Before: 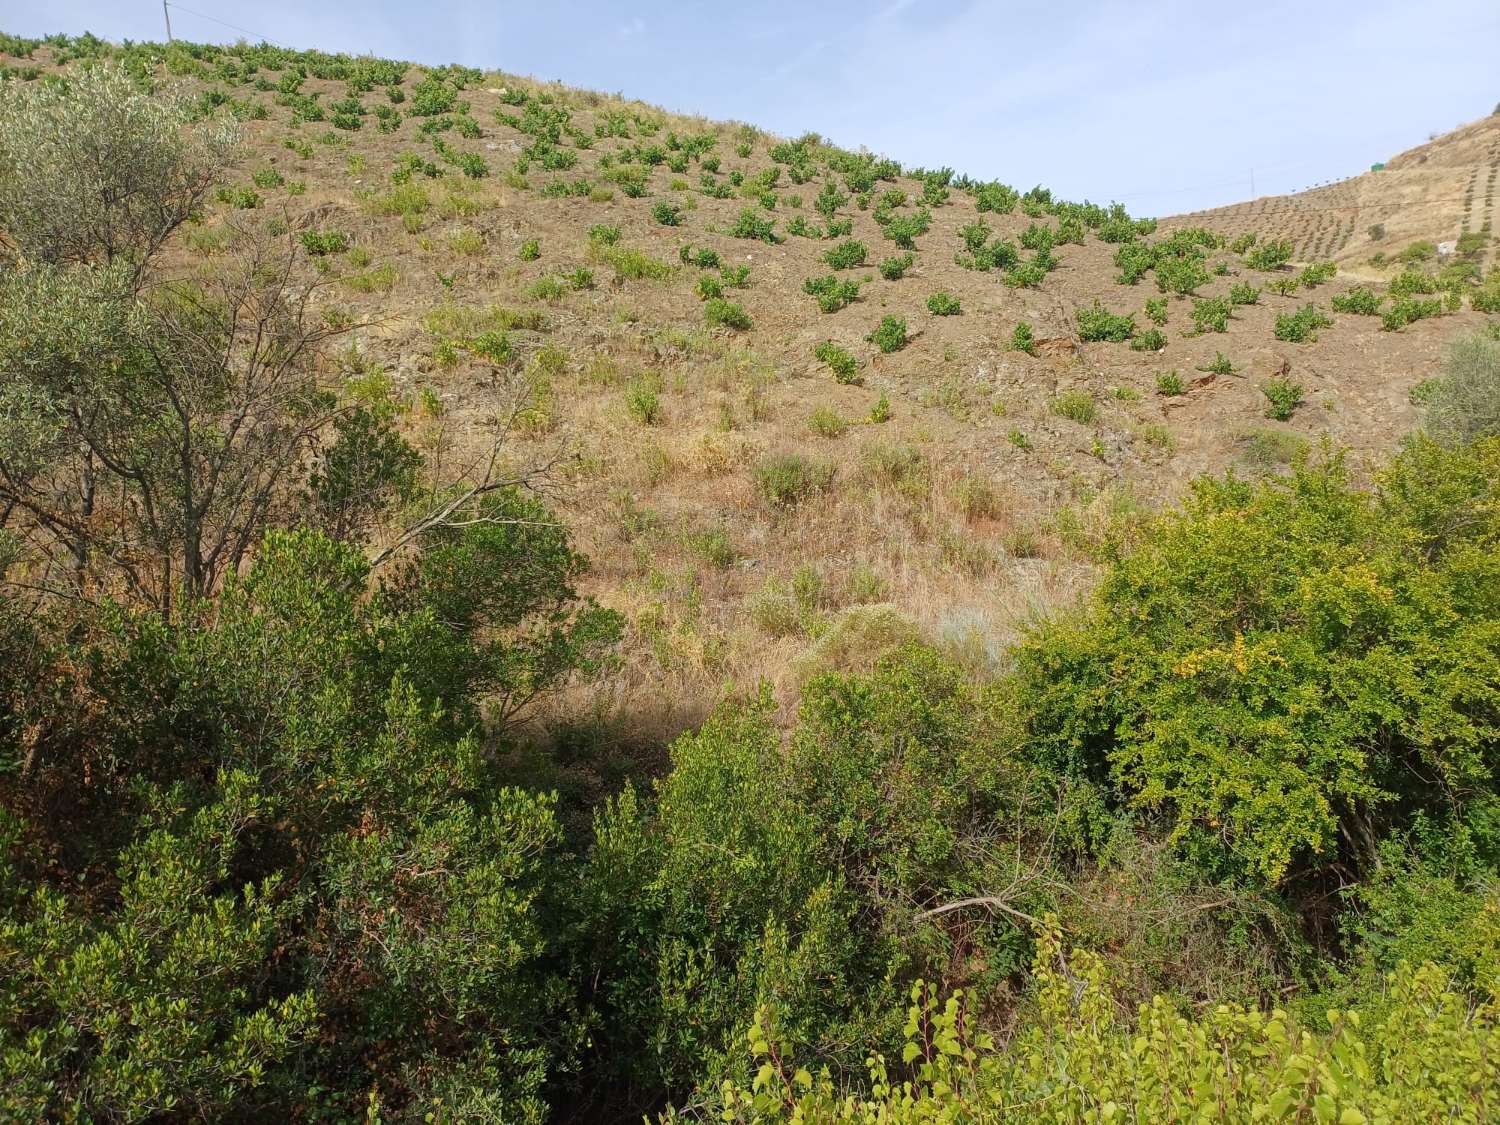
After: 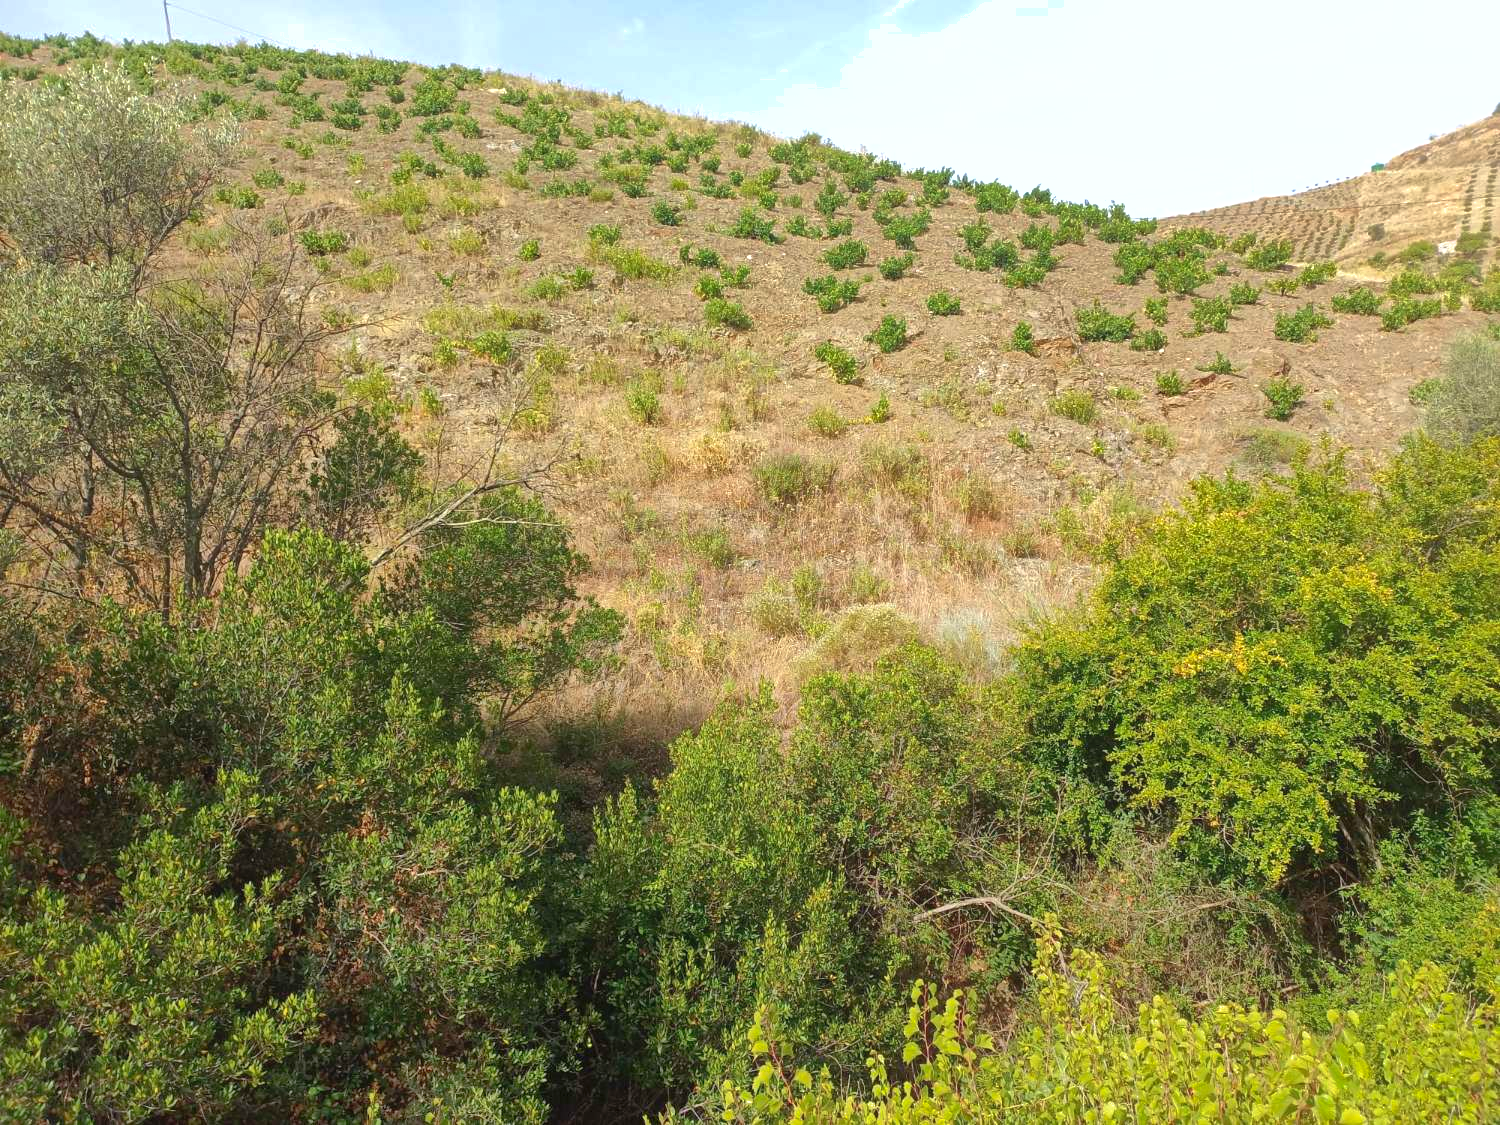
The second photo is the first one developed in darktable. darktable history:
shadows and highlights: on, module defaults
exposure: exposure 0.608 EV, compensate highlight preservation false
contrast brightness saturation: contrast 0.085, saturation 0.024
contrast equalizer: octaves 7, y [[0.6 ×6], [0.55 ×6], [0 ×6], [0 ×6], [0 ×6]], mix -0.198
